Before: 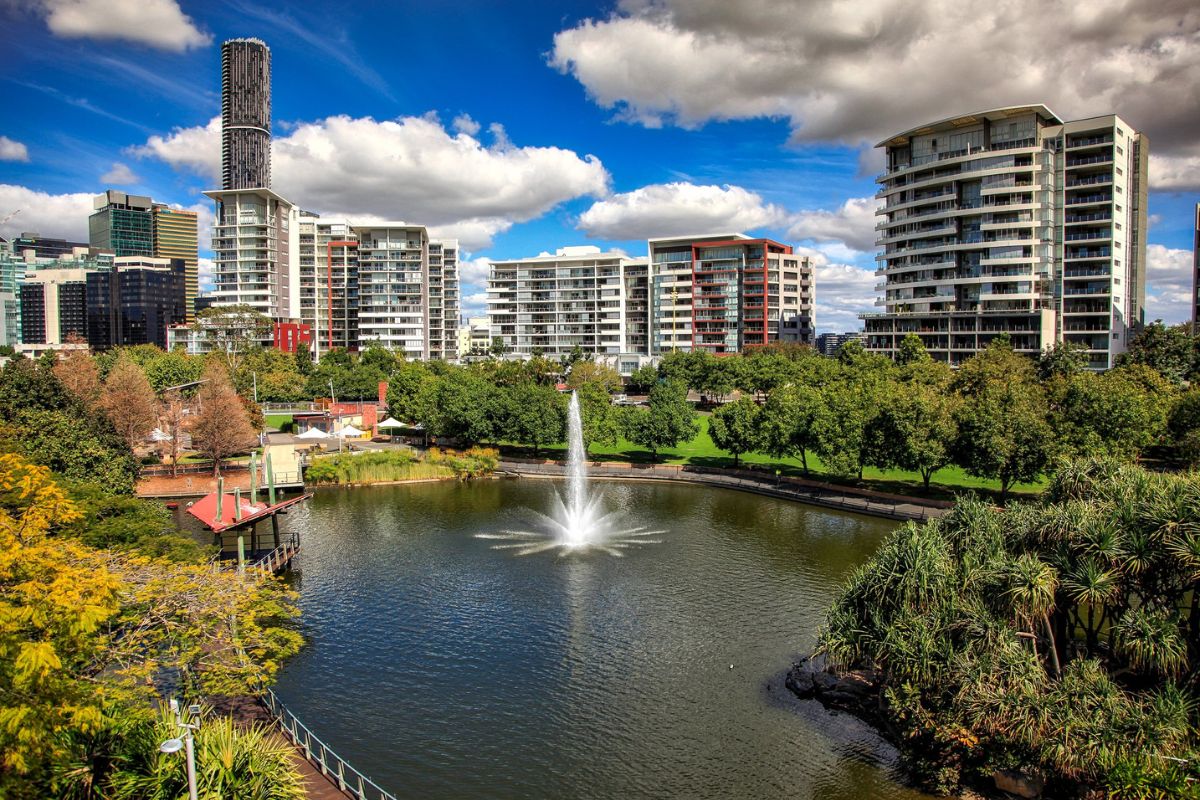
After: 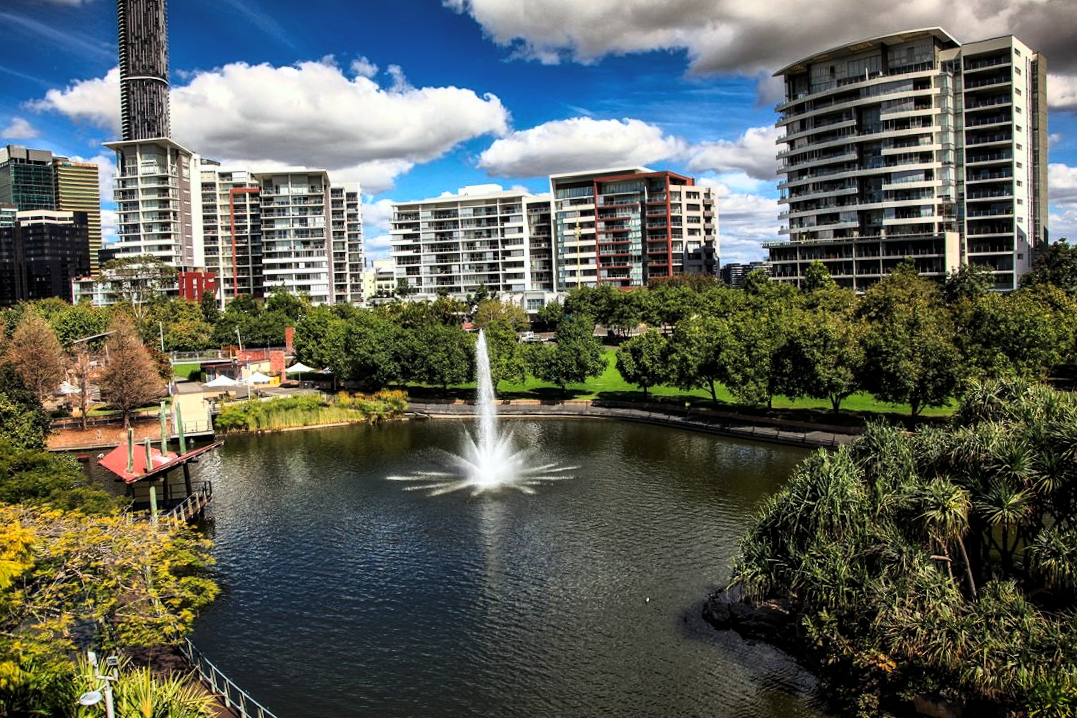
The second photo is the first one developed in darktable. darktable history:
white balance: red 0.986, blue 1.01
crop and rotate: angle 1.96°, left 5.673%, top 5.673%
tone curve: curves: ch0 [(0, 0) (0.042, 0.01) (0.223, 0.123) (0.59, 0.574) (0.802, 0.868) (1, 1)], color space Lab, linked channels, preserve colors none
